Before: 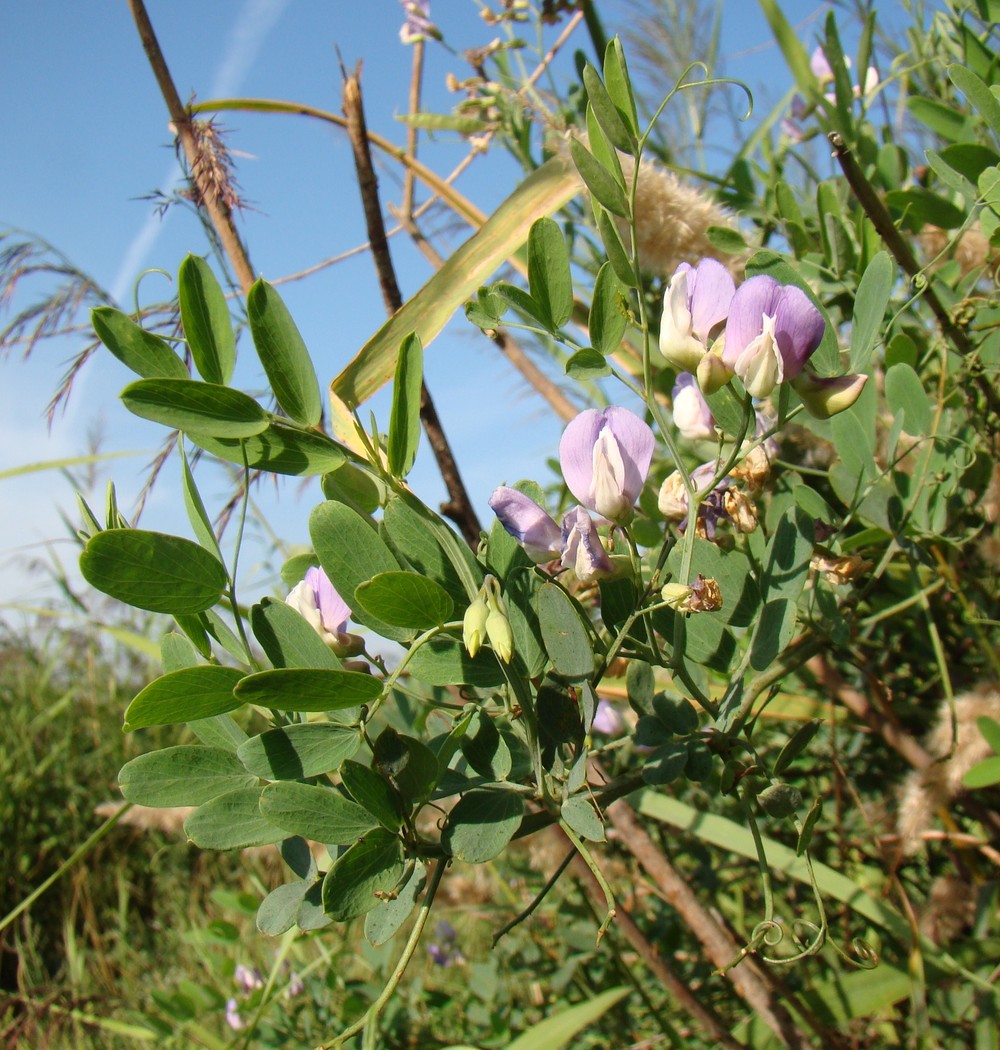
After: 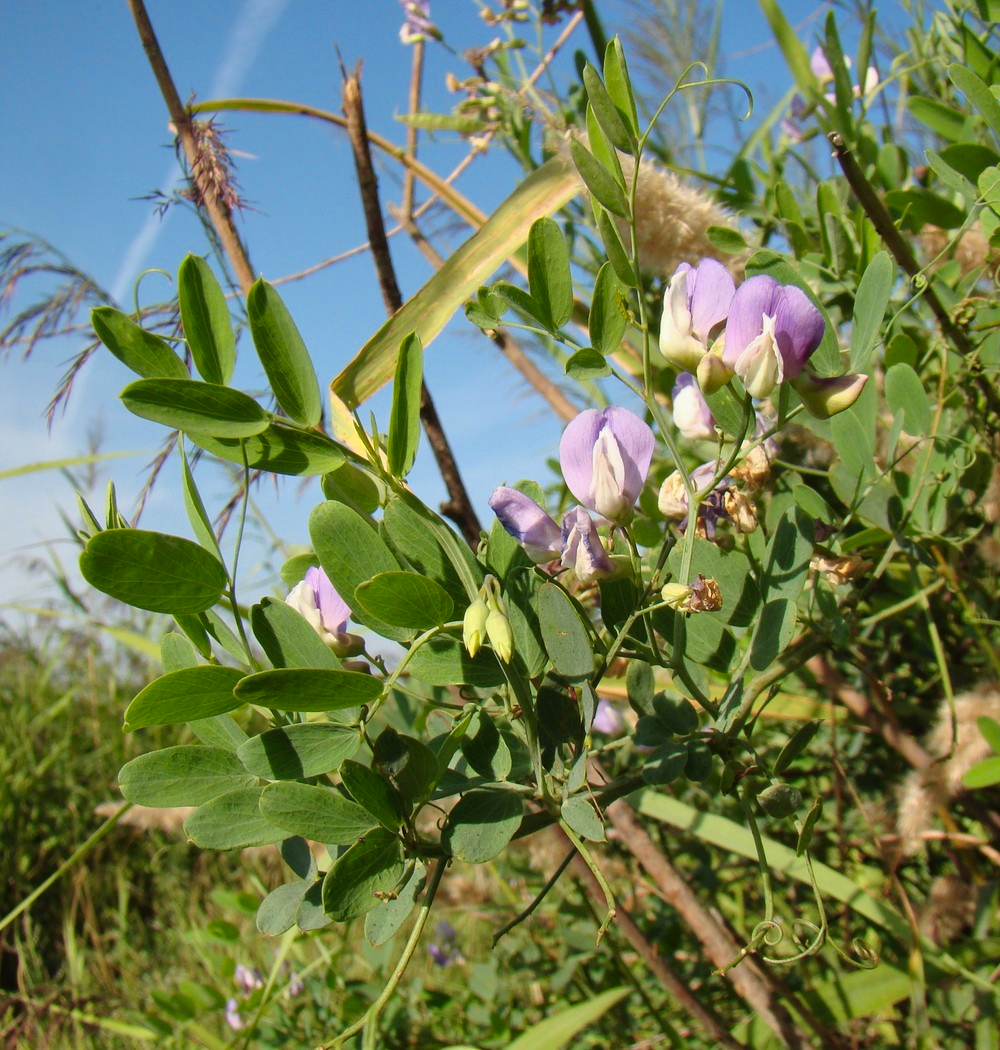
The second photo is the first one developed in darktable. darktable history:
color calibration: output R [0.994, 0.059, -0.119, 0], output G [-0.036, 1.09, -0.119, 0], output B [0.078, -0.108, 0.961, 0], illuminant same as pipeline (D50), adaptation none (bypass), x 0.332, y 0.333, temperature 5022.52 K
shadows and highlights: soften with gaussian
